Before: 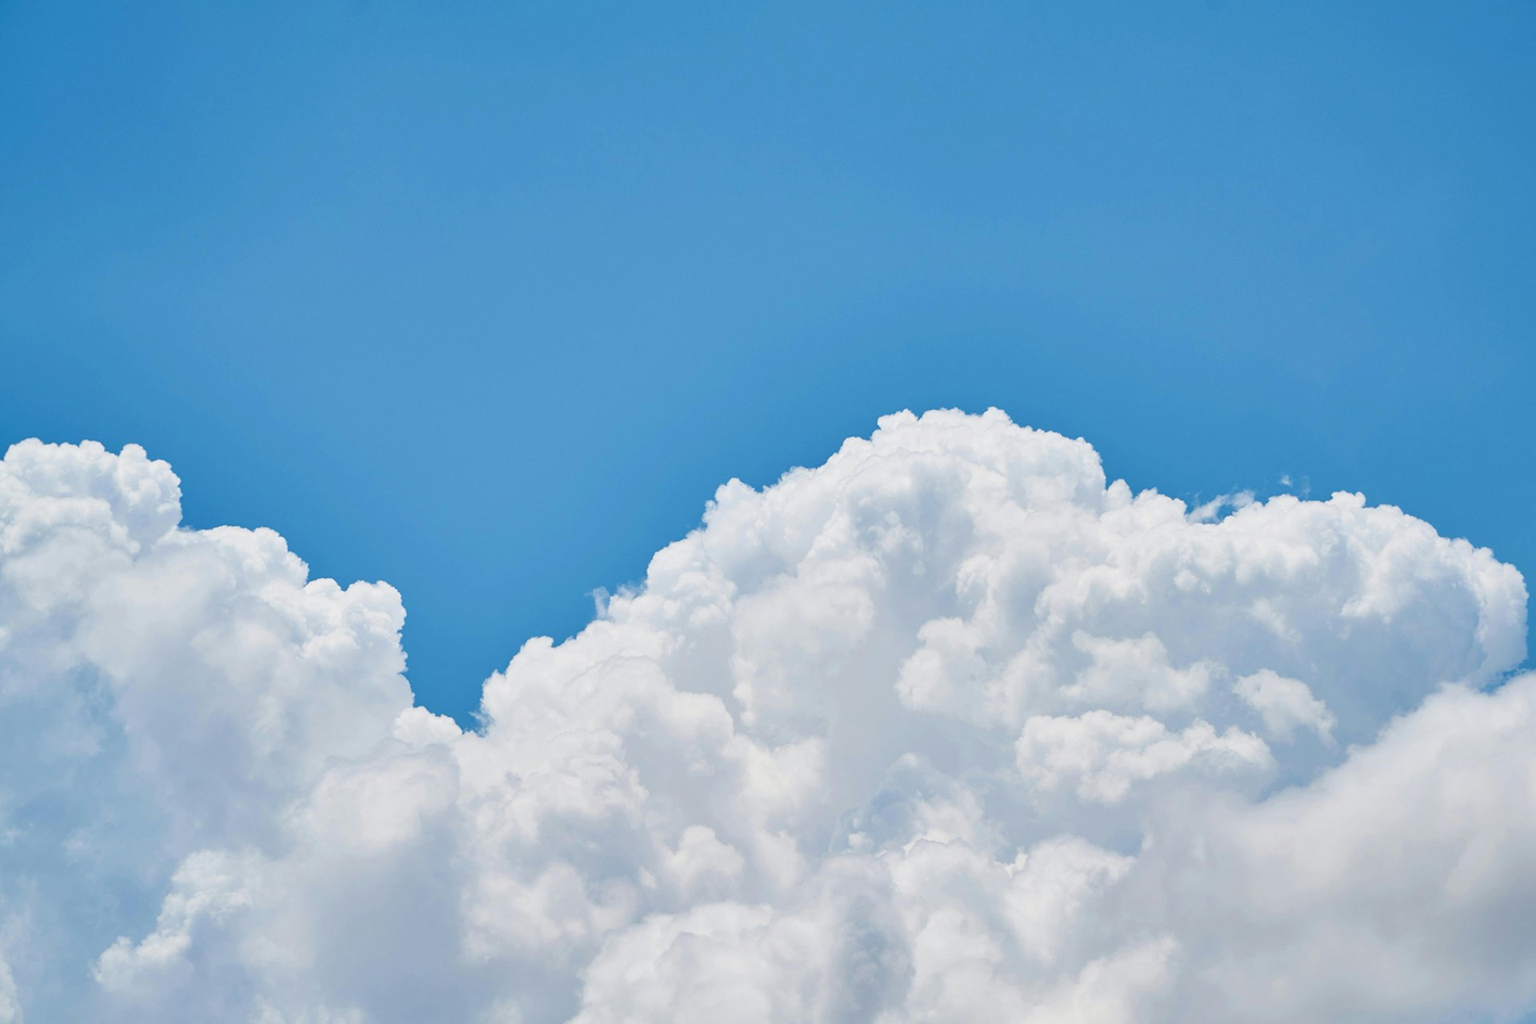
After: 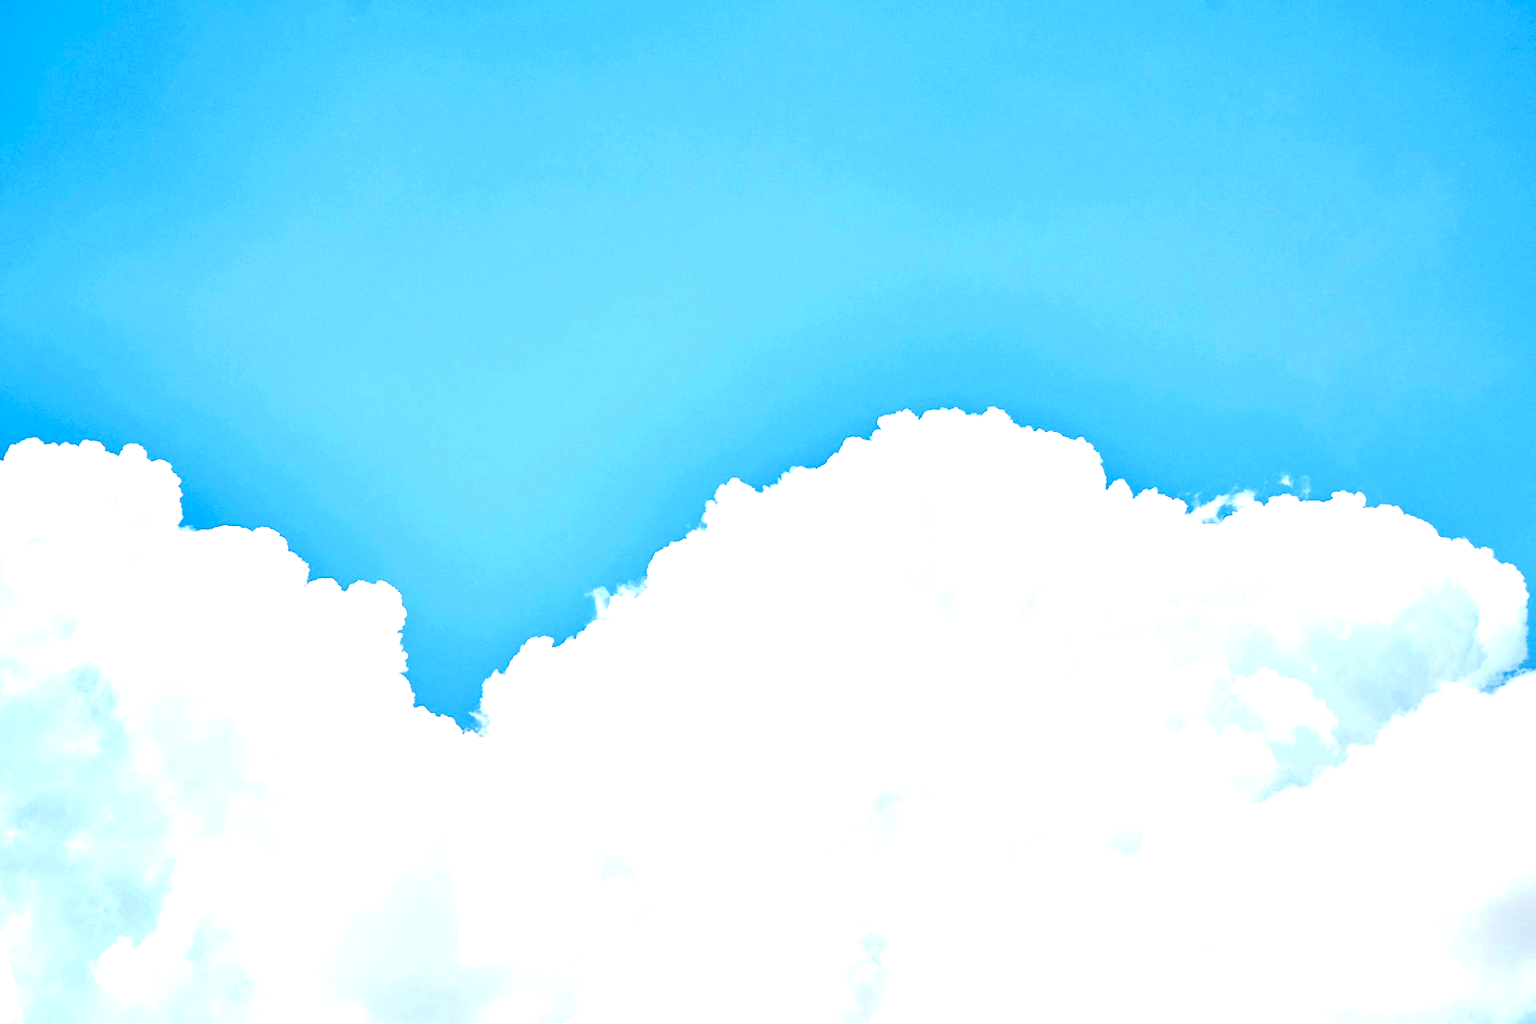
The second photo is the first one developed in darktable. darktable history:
tone equalizer: -8 EV -1.08 EV, -7 EV -1.01 EV, -6 EV -0.867 EV, -5 EV -0.578 EV, -3 EV 0.578 EV, -2 EV 0.867 EV, -1 EV 1.01 EV, +0 EV 1.08 EV, edges refinement/feathering 500, mask exposure compensation -1.57 EV, preserve details no
color balance rgb: shadows lift › luminance -21.66%, shadows lift › chroma 6.57%, shadows lift › hue 270°, power › chroma 0.68%, power › hue 60°, highlights gain › luminance 6.08%, highlights gain › chroma 1.33%, highlights gain › hue 90°, global offset › luminance -0.87%, perceptual saturation grading › global saturation 26.86%, perceptual saturation grading › highlights -28.39%, perceptual saturation grading › mid-tones 15.22%, perceptual saturation grading › shadows 33.98%, perceptual brilliance grading › highlights 10%, perceptual brilliance grading › mid-tones 5%
